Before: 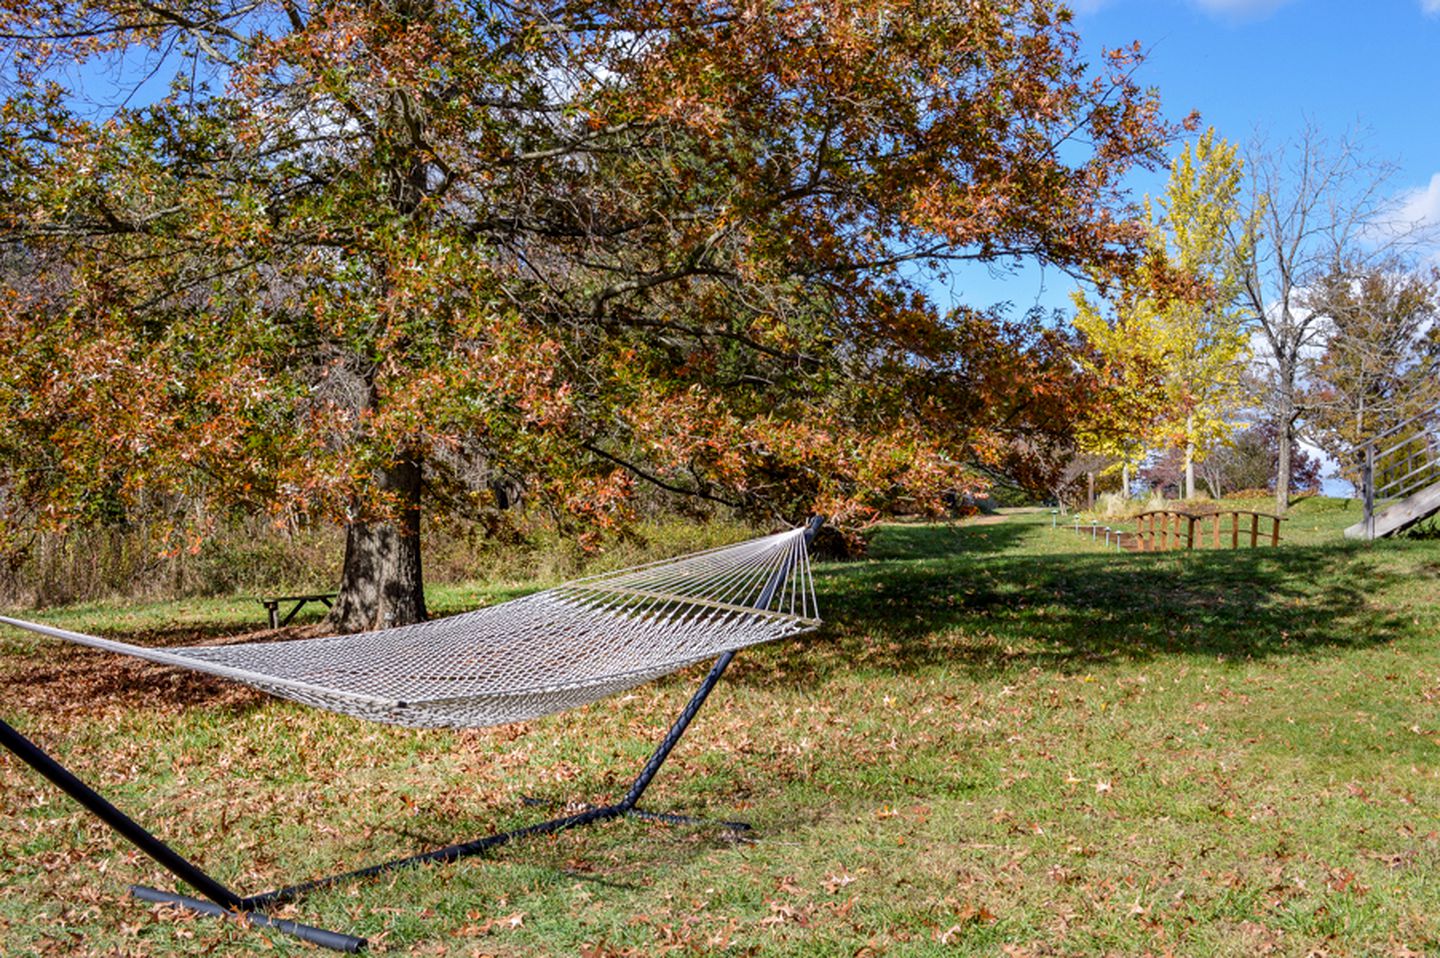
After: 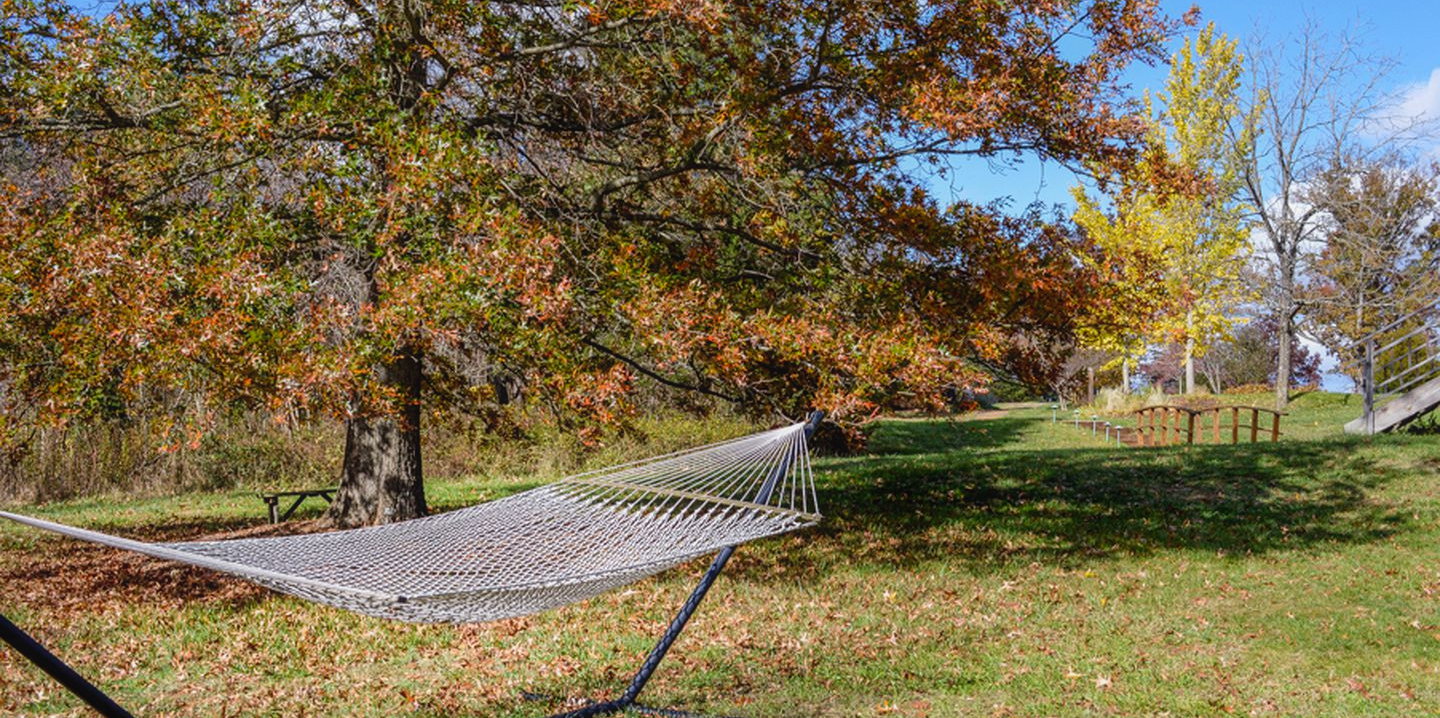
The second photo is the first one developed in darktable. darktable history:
crop: top 11.038%, bottom 13.962%
contrast equalizer: y [[0.5, 0.488, 0.462, 0.461, 0.491, 0.5], [0.5 ×6], [0.5 ×6], [0 ×6], [0 ×6]]
